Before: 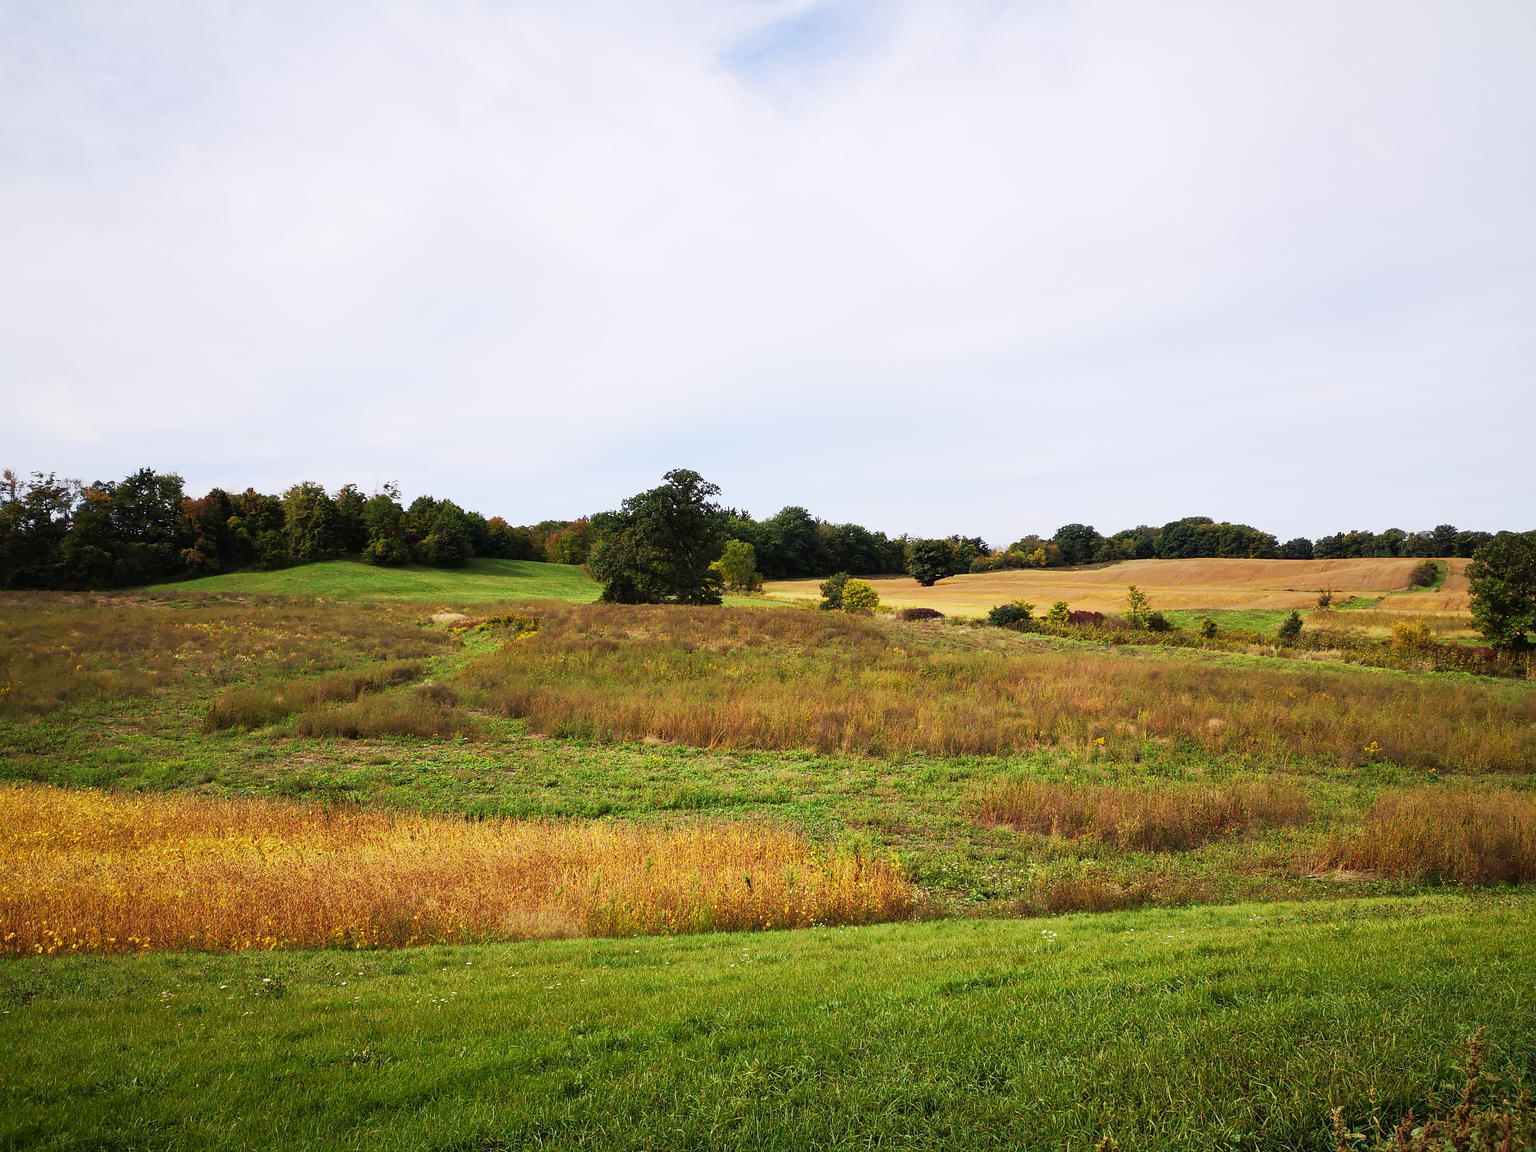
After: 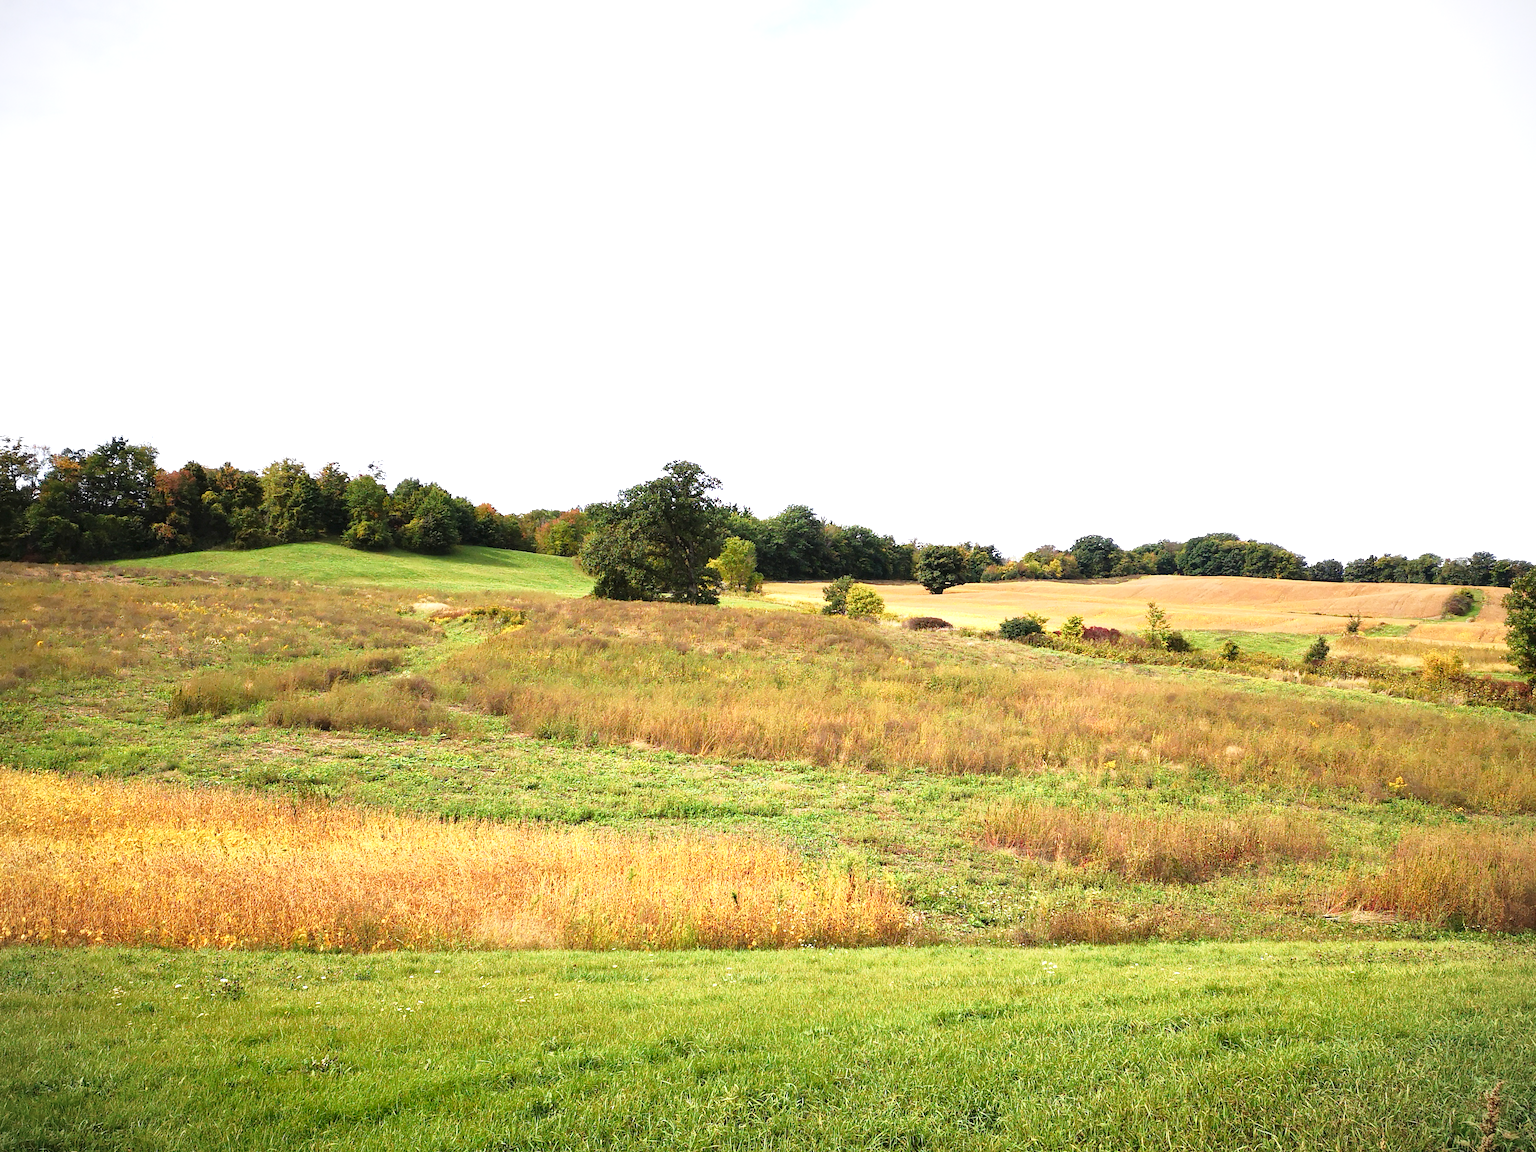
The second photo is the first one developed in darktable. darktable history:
tone curve: curves: ch0 [(0, 0) (0.003, 0.004) (0.011, 0.015) (0.025, 0.033) (0.044, 0.059) (0.069, 0.093) (0.1, 0.133) (0.136, 0.182) (0.177, 0.237) (0.224, 0.3) (0.277, 0.369) (0.335, 0.437) (0.399, 0.511) (0.468, 0.584) (0.543, 0.656) (0.623, 0.729) (0.709, 0.8) (0.801, 0.872) (0.898, 0.935) (1, 1)], preserve colors none
crop and rotate: angle -2.31°
vignetting: fall-off start 97.3%, fall-off radius 79.17%, width/height ratio 1.111
exposure: black level correction 0, exposure 0.699 EV, compensate exposure bias true, compensate highlight preservation false
